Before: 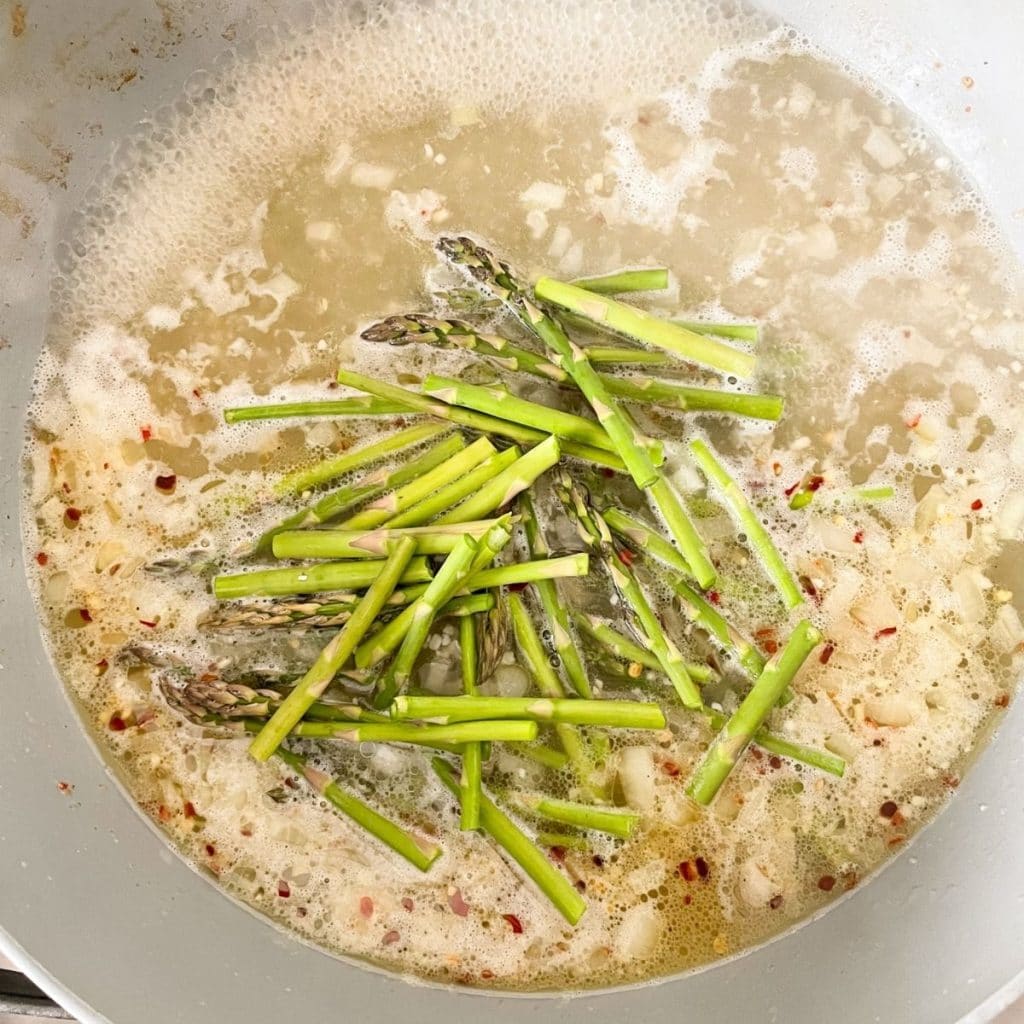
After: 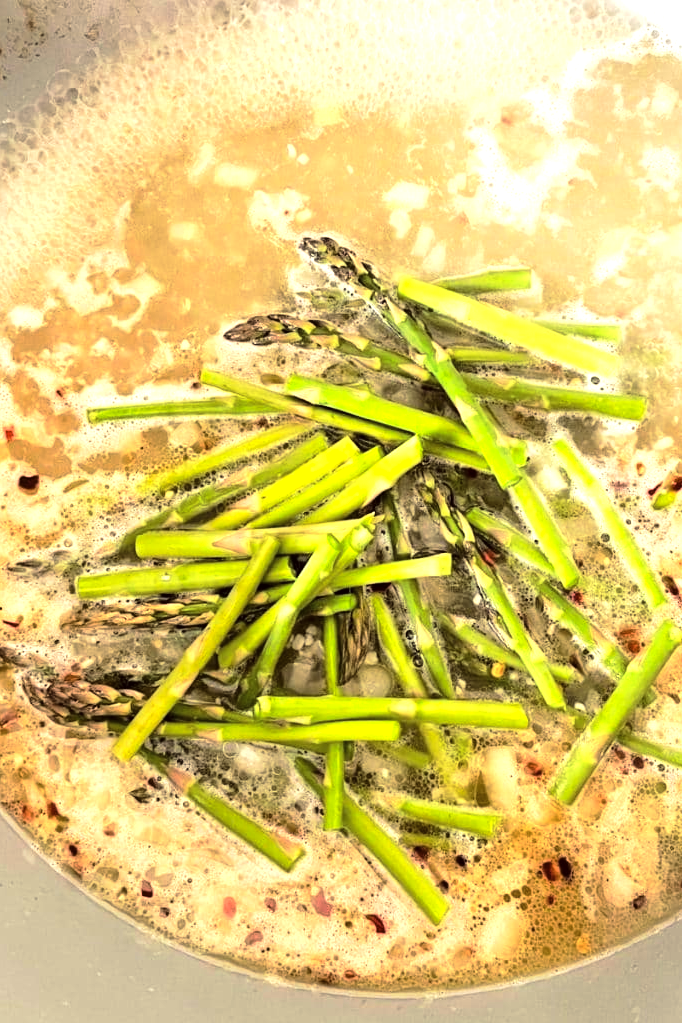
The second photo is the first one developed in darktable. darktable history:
crop and rotate: left 13.439%, right 19.935%
exposure: black level correction 0.001, exposure 0.499 EV, compensate highlight preservation false
tone curve: curves: ch0 [(0, 0) (0.049, 0.01) (0.154, 0.081) (0.491, 0.519) (0.748, 0.765) (1, 0.919)]; ch1 [(0, 0) (0.172, 0.123) (0.317, 0.272) (0.401, 0.422) (0.489, 0.496) (0.531, 0.557) (0.615, 0.612) (0.741, 0.783) (1, 1)]; ch2 [(0, 0) (0.411, 0.424) (0.483, 0.478) (0.544, 0.56) (0.686, 0.638) (1, 1)], color space Lab, linked channels, preserve colors none
contrast brightness saturation: saturation -0.057
tone equalizer: -8 EV -0.434 EV, -7 EV -0.379 EV, -6 EV -0.36 EV, -5 EV -0.244 EV, -3 EV 0.229 EV, -2 EV 0.352 EV, -1 EV 0.39 EV, +0 EV 0.403 EV, edges refinement/feathering 500, mask exposure compensation -1.57 EV, preserve details no
color correction: highlights a* -1.05, highlights b* 4.51, shadows a* 3.51
base curve: curves: ch0 [(0, 0) (0.595, 0.418) (1, 1)], preserve colors none
